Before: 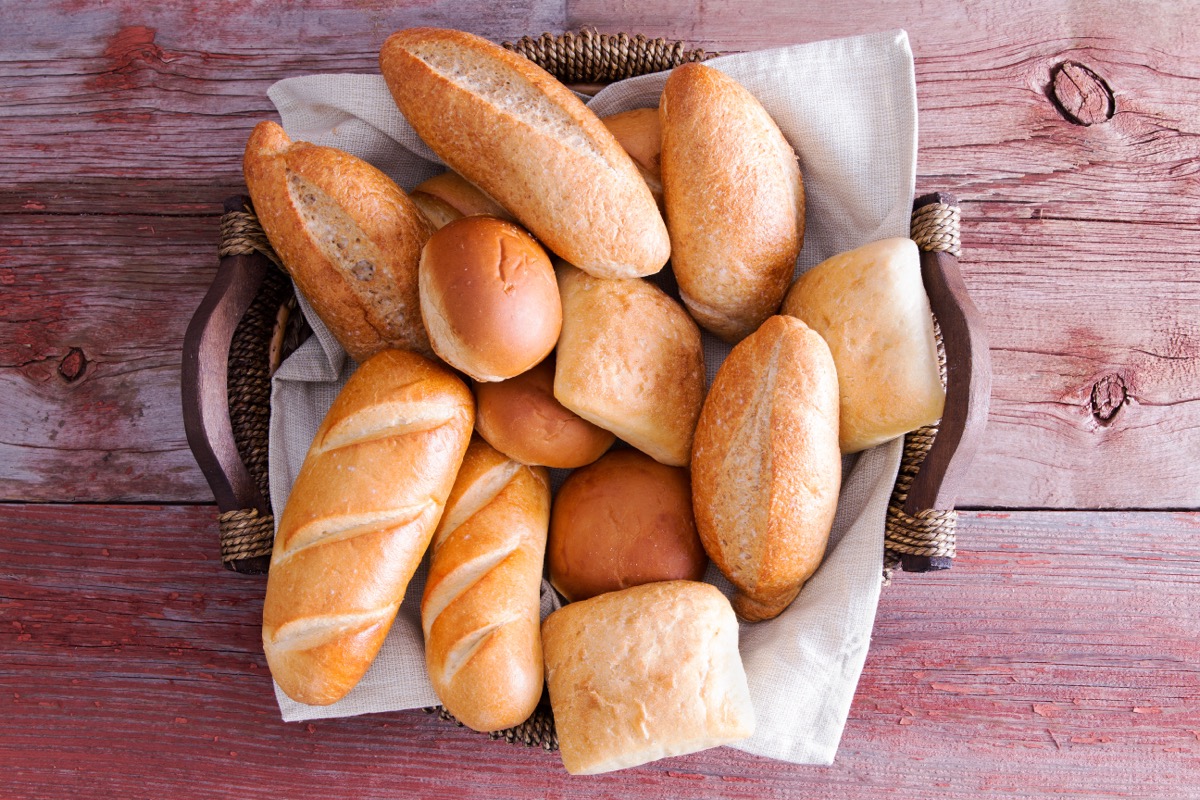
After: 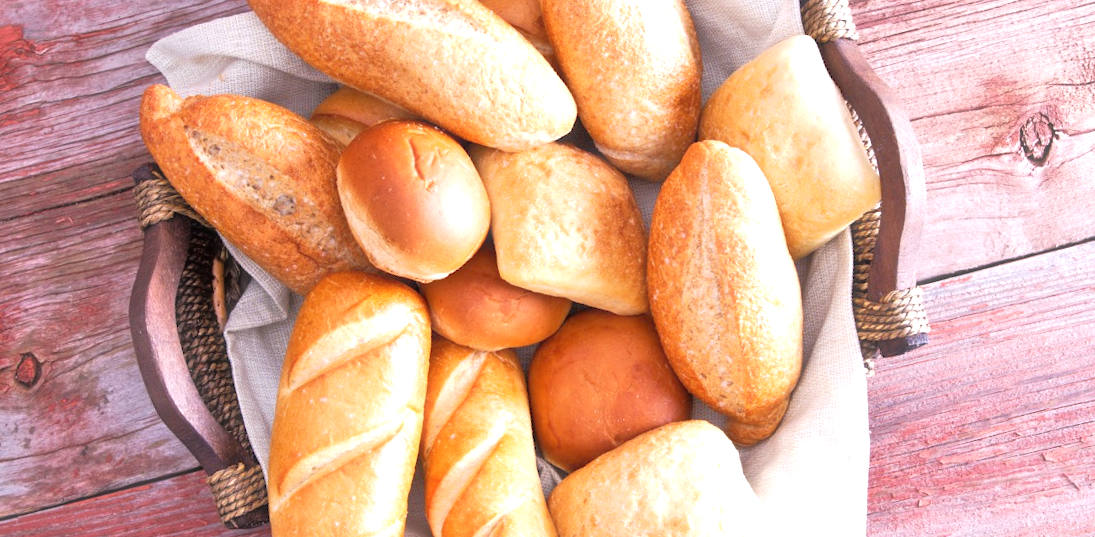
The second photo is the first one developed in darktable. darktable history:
exposure: black level correction 0, exposure 0.7 EV, compensate exposure bias true, compensate highlight preservation false
rotate and perspective: rotation -14.8°, crop left 0.1, crop right 0.903, crop top 0.25, crop bottom 0.748
haze removal: strength -0.09, adaptive false
tone equalizer: -7 EV 0.15 EV, -6 EV 0.6 EV, -5 EV 1.15 EV, -4 EV 1.33 EV, -3 EV 1.15 EV, -2 EV 0.6 EV, -1 EV 0.15 EV, mask exposure compensation -0.5 EV
